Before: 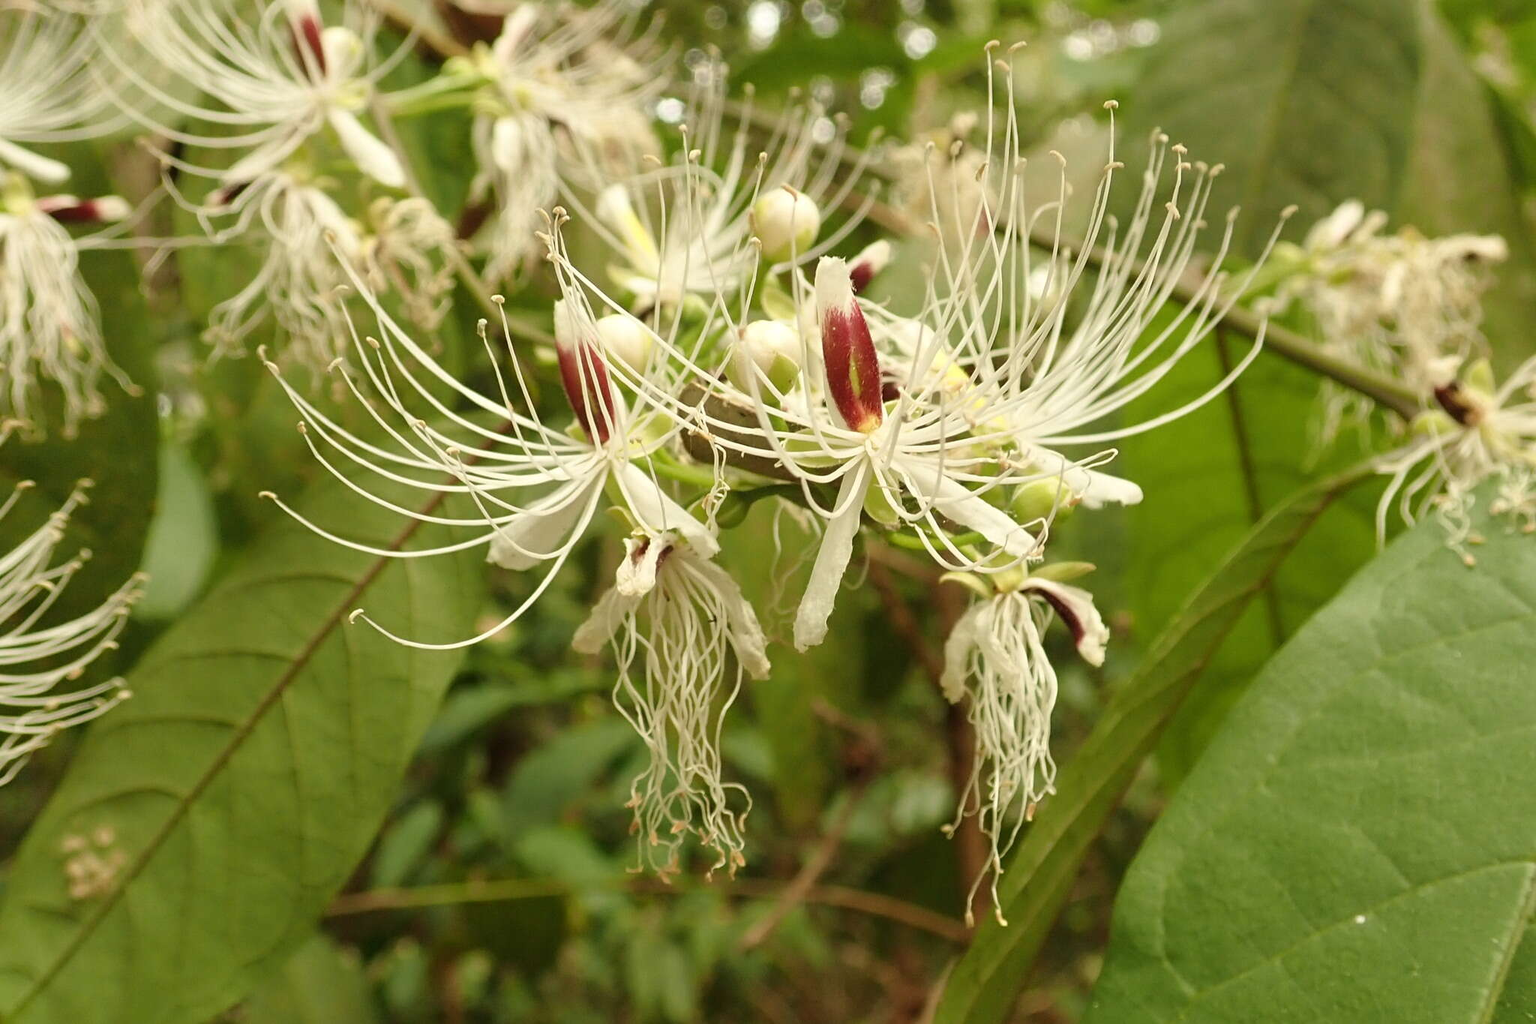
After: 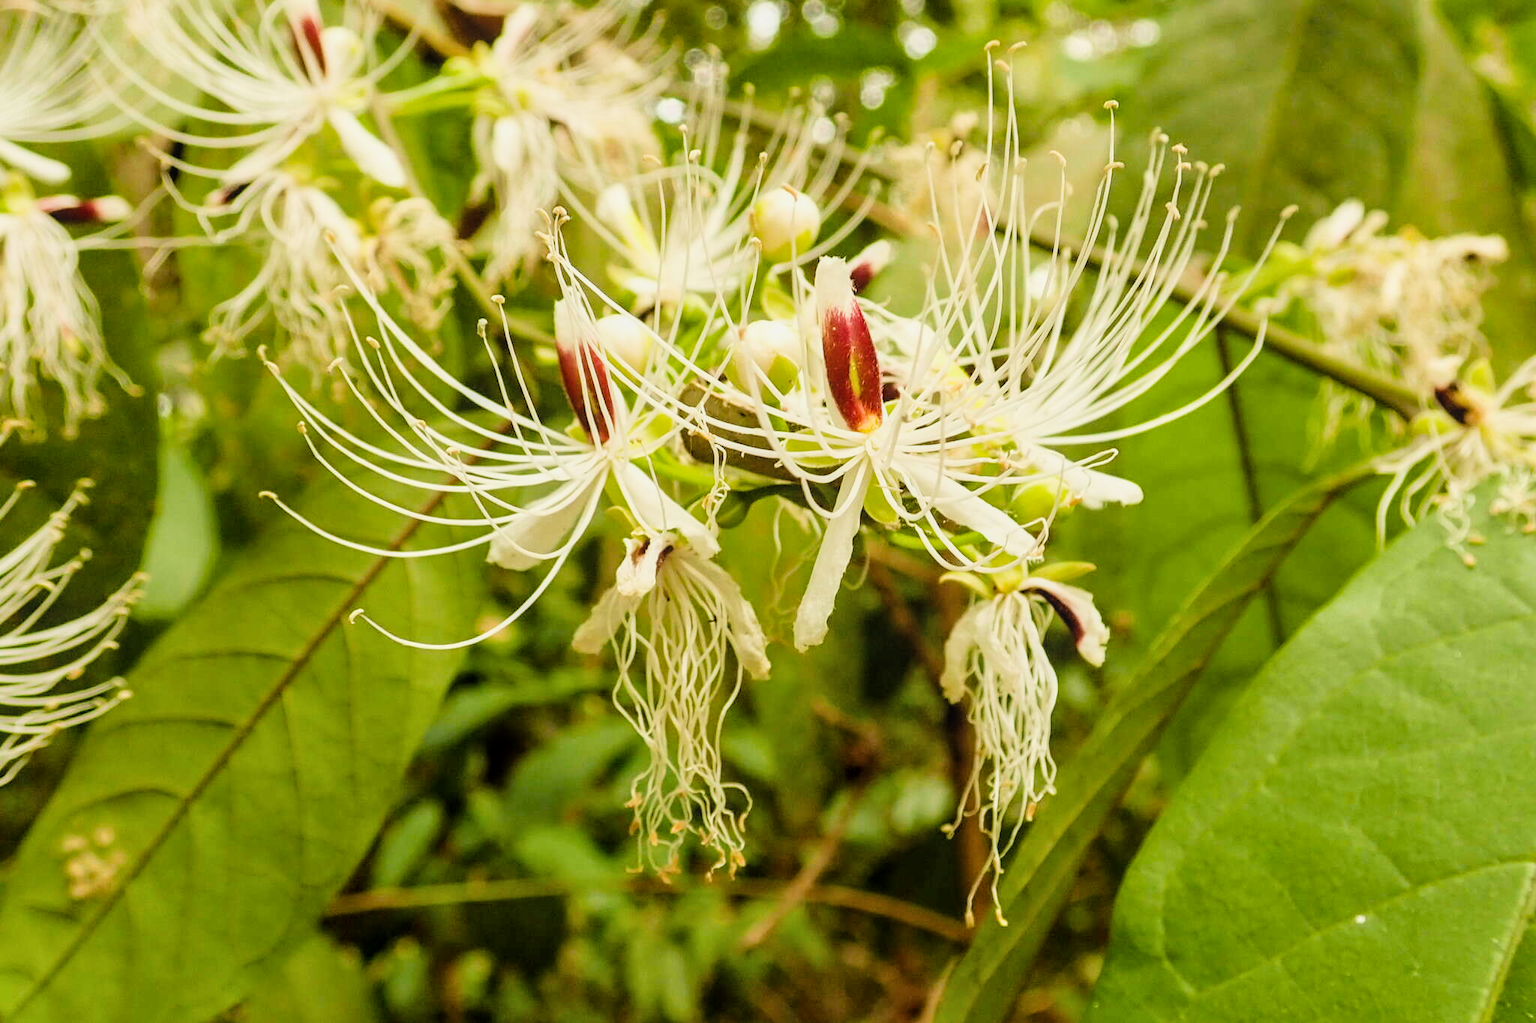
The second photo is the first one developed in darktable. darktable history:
local contrast: detail 115%
filmic rgb: black relative exposure -5 EV, hardness 2.88, contrast 1.3, highlights saturation mix -30%
color balance rgb: perceptual saturation grading › global saturation 20%, global vibrance 20%
exposure: black level correction 0, exposure 0.5 EV, compensate highlight preservation false
